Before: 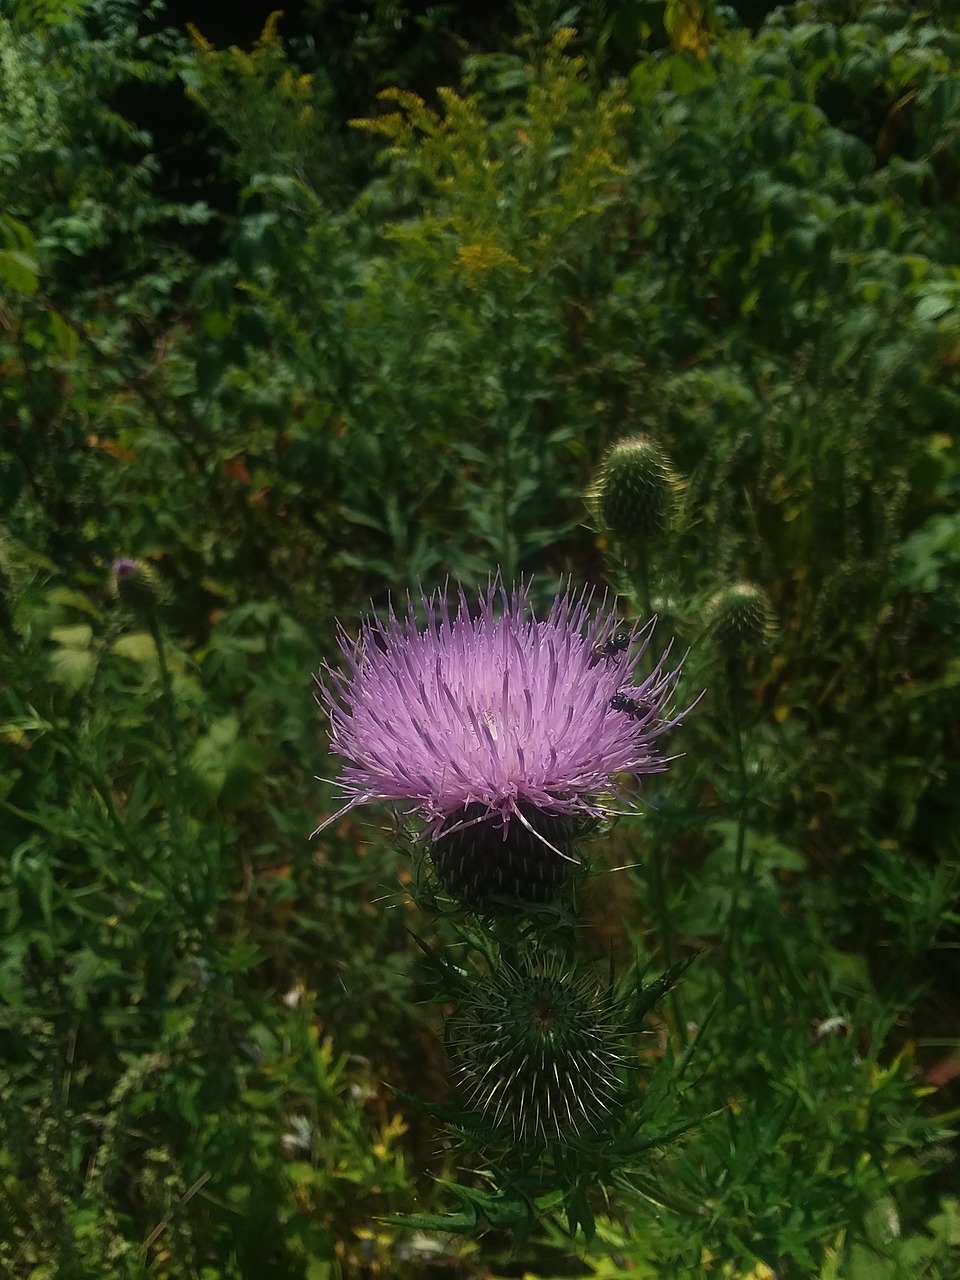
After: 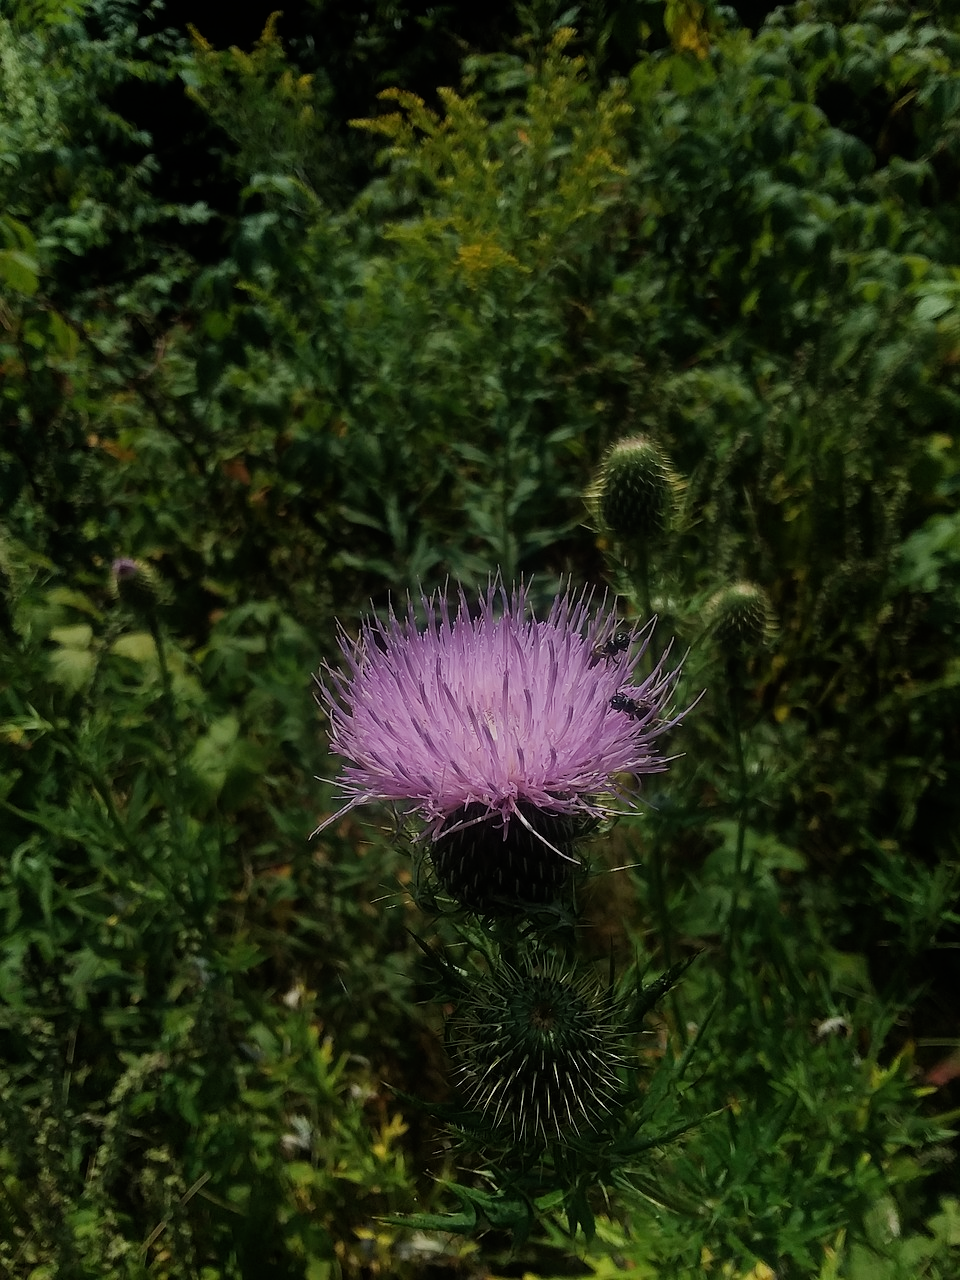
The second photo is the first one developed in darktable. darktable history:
filmic rgb: black relative exposure -7.65 EV, white relative exposure 4.56 EV, threshold 3.06 EV, hardness 3.61, contrast 0.985, enable highlight reconstruction true
